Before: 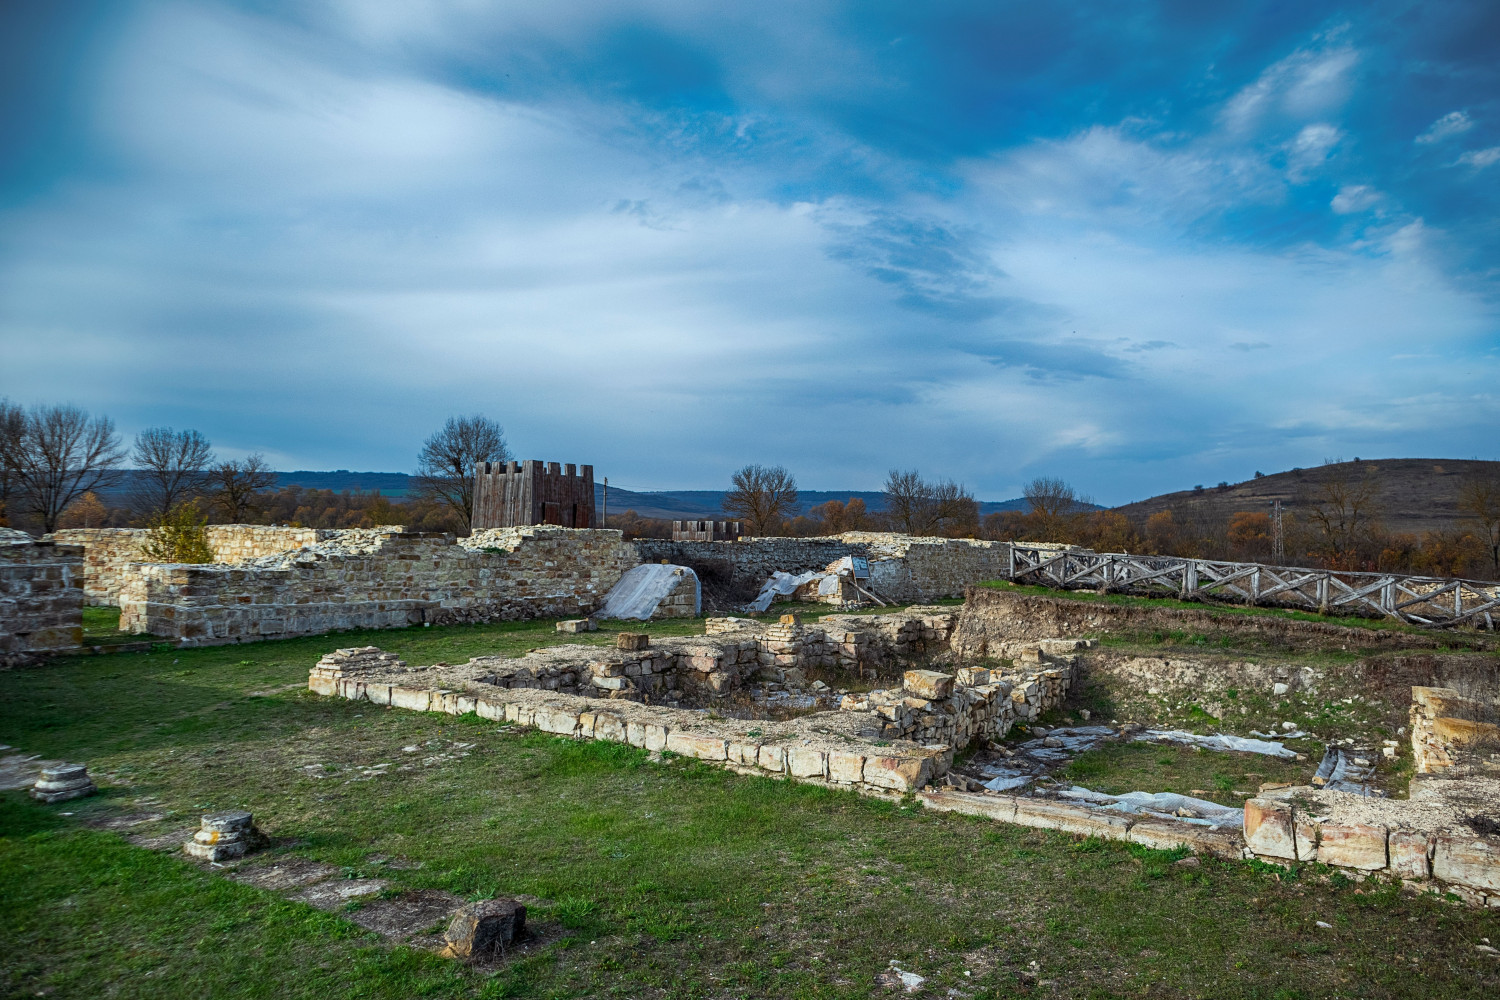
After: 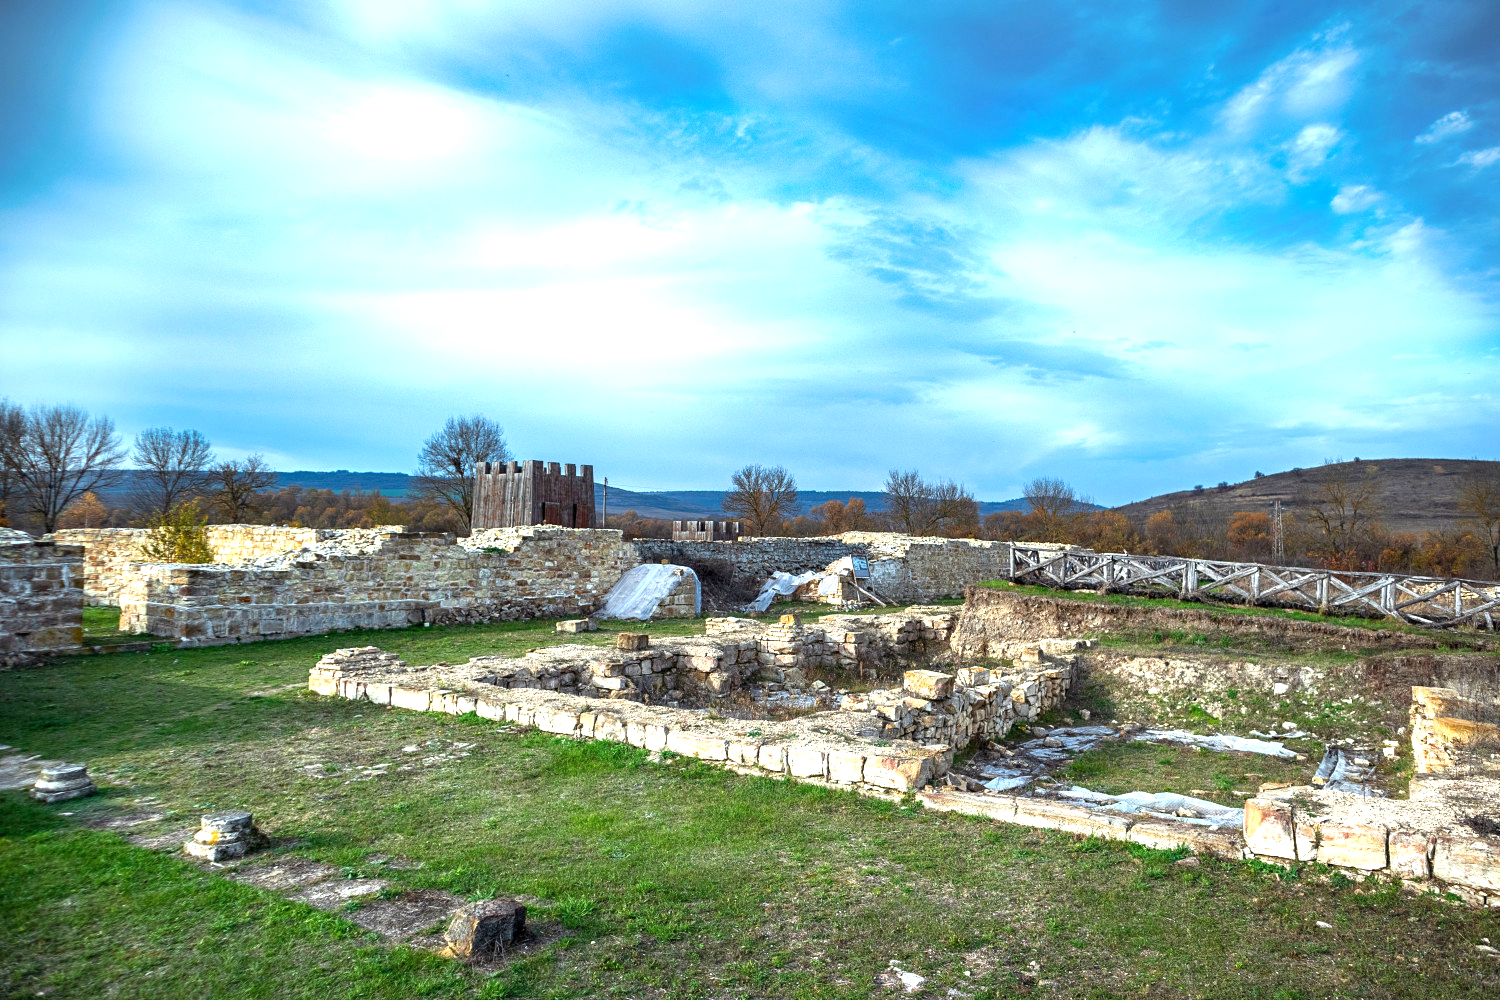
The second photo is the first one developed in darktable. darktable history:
exposure: exposure 1.146 EV, compensate exposure bias true, compensate highlight preservation false
